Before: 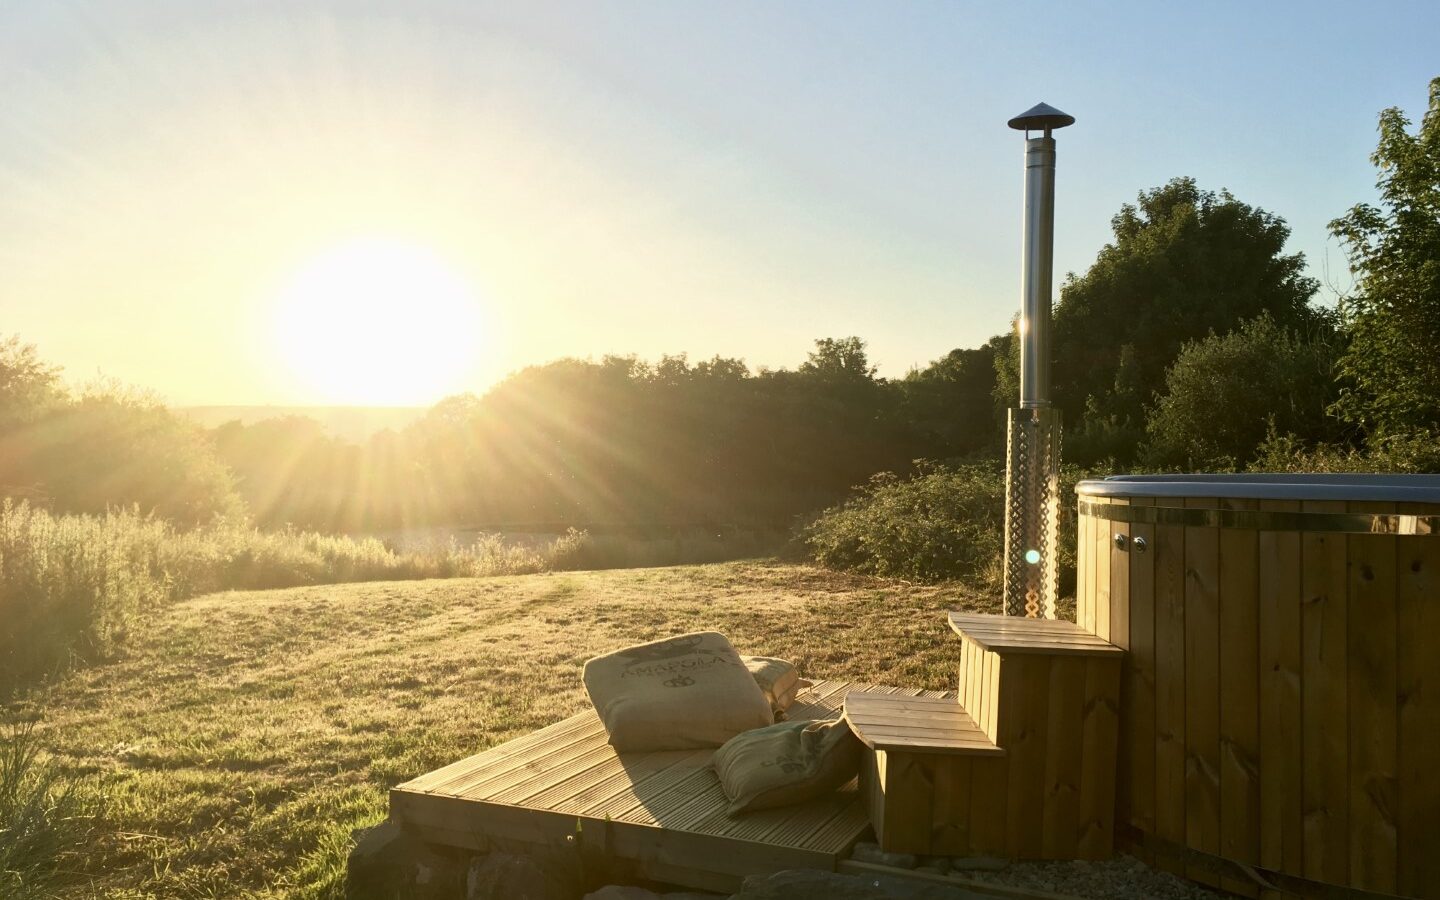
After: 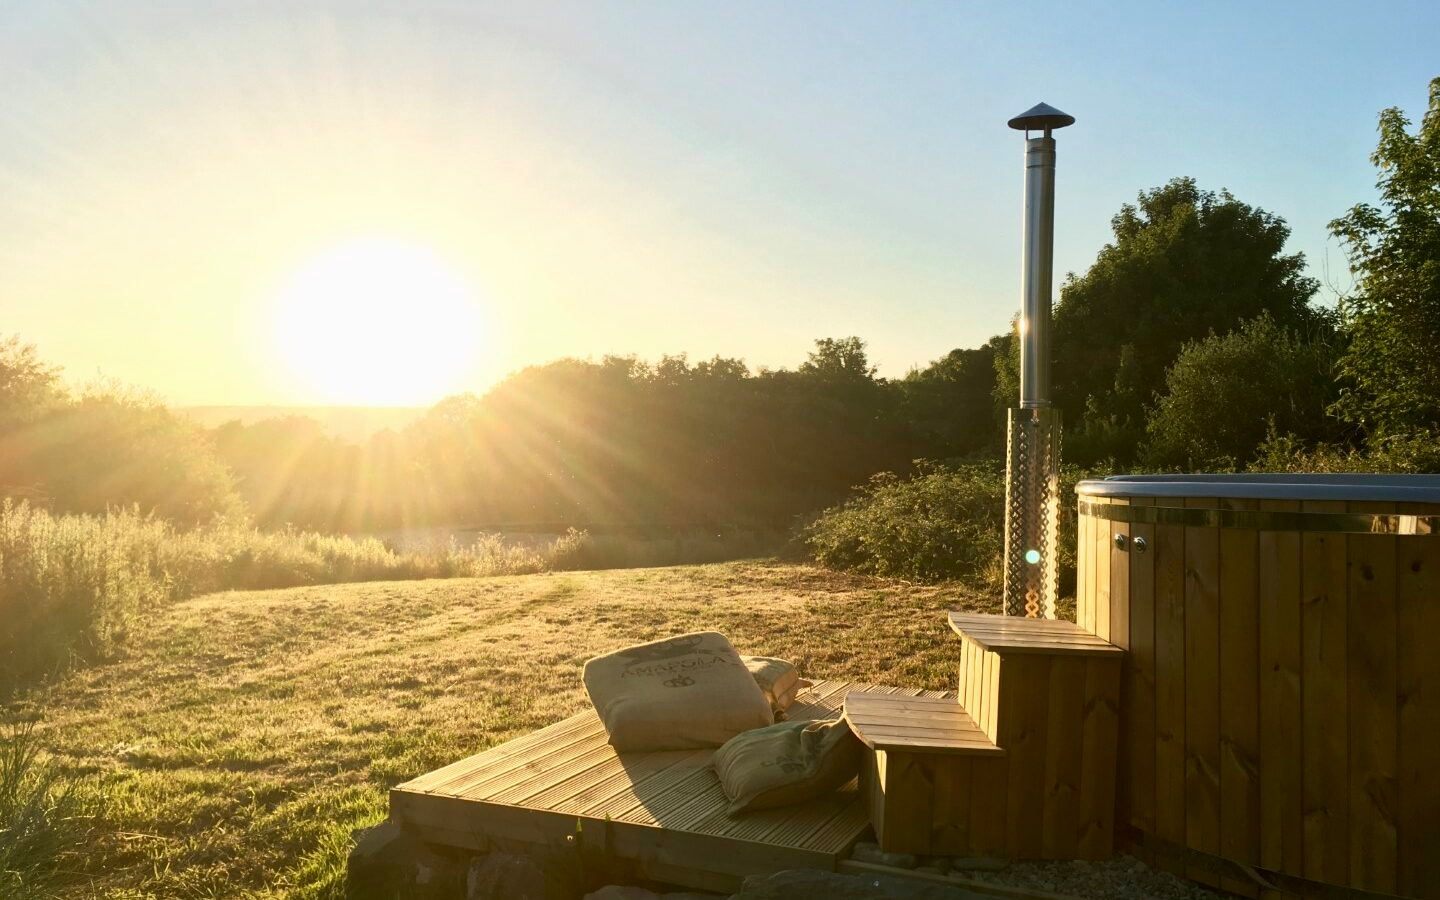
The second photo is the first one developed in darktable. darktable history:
contrast brightness saturation: contrast 0.072
